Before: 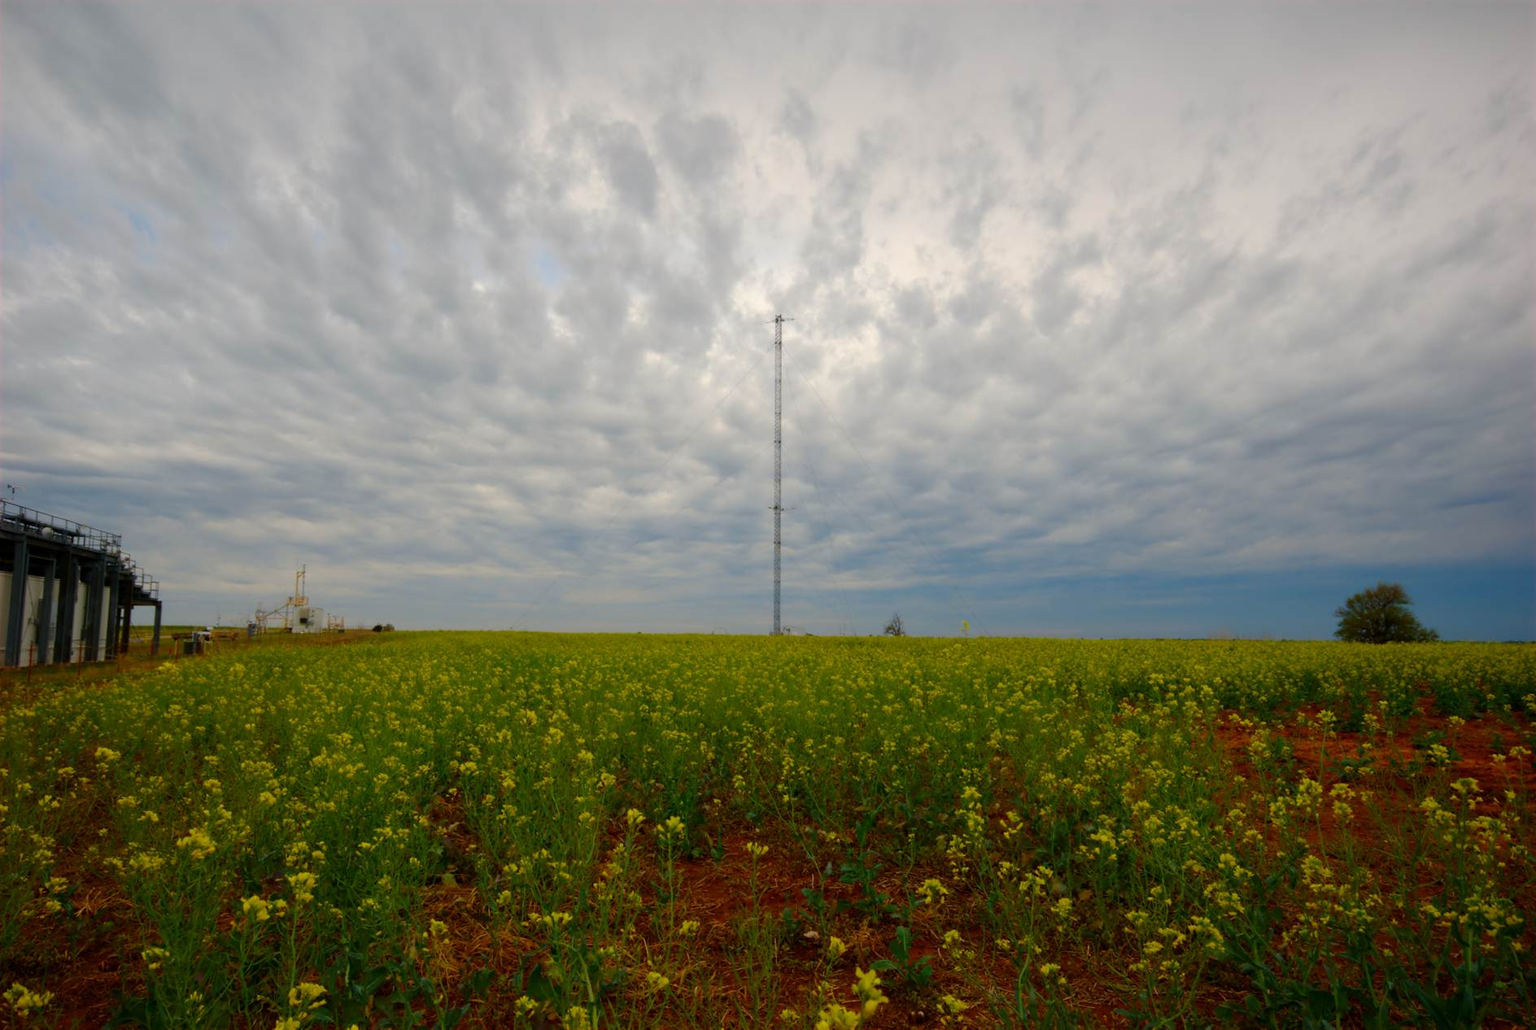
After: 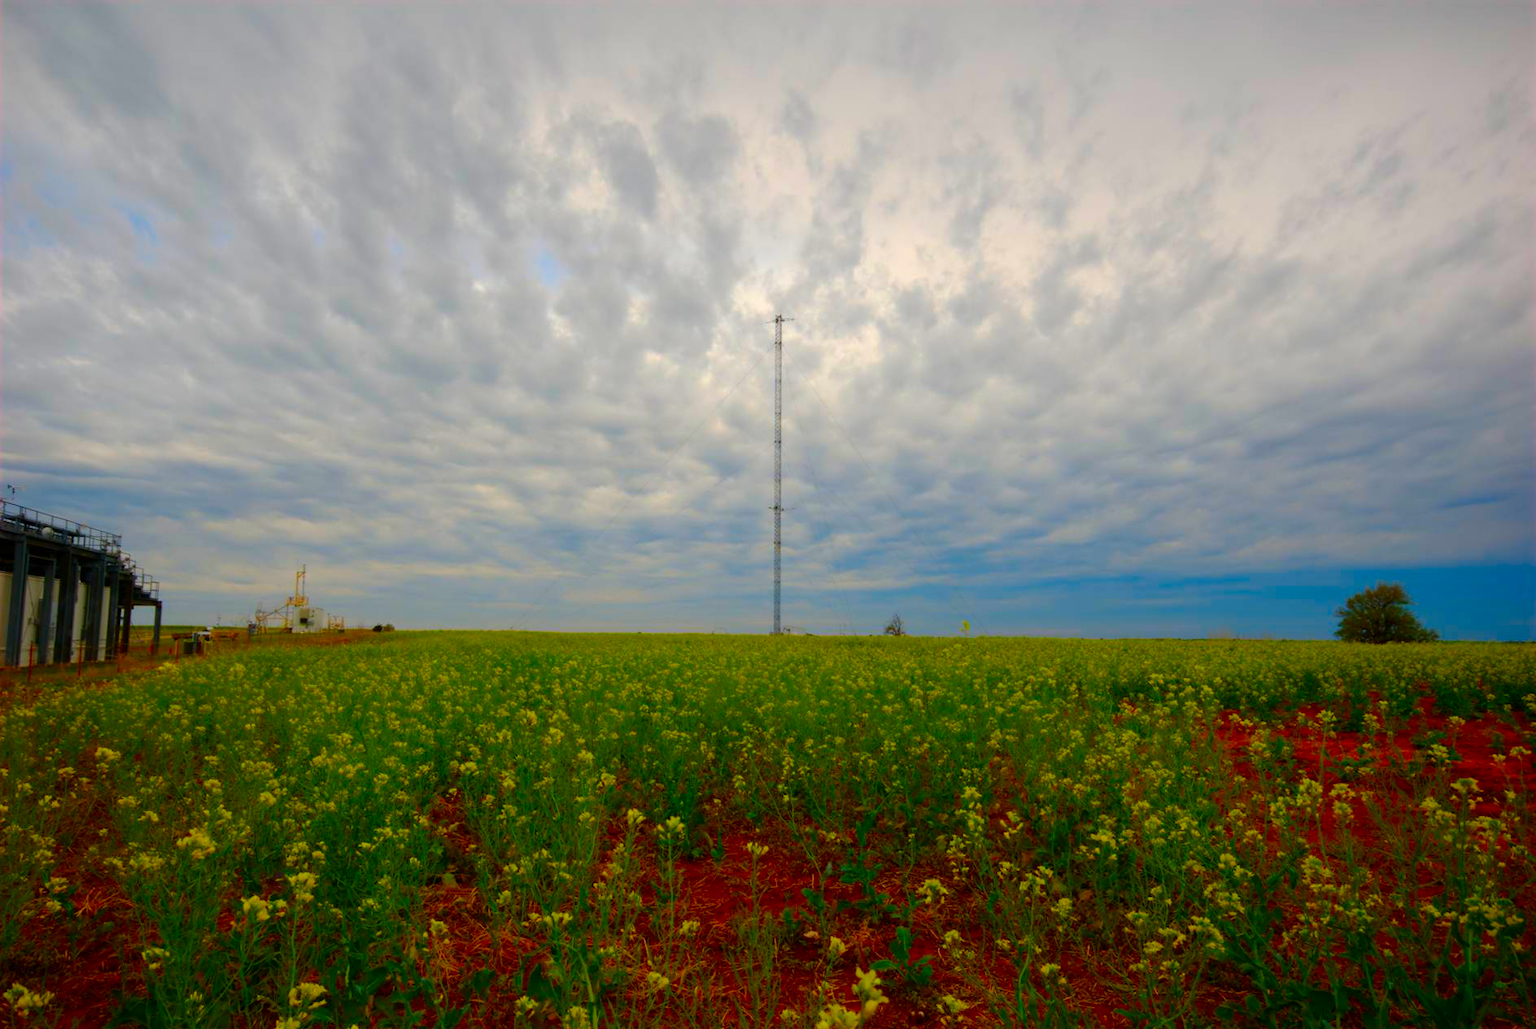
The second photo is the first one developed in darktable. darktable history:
color correction: highlights b* -0.059, saturation 1.76
